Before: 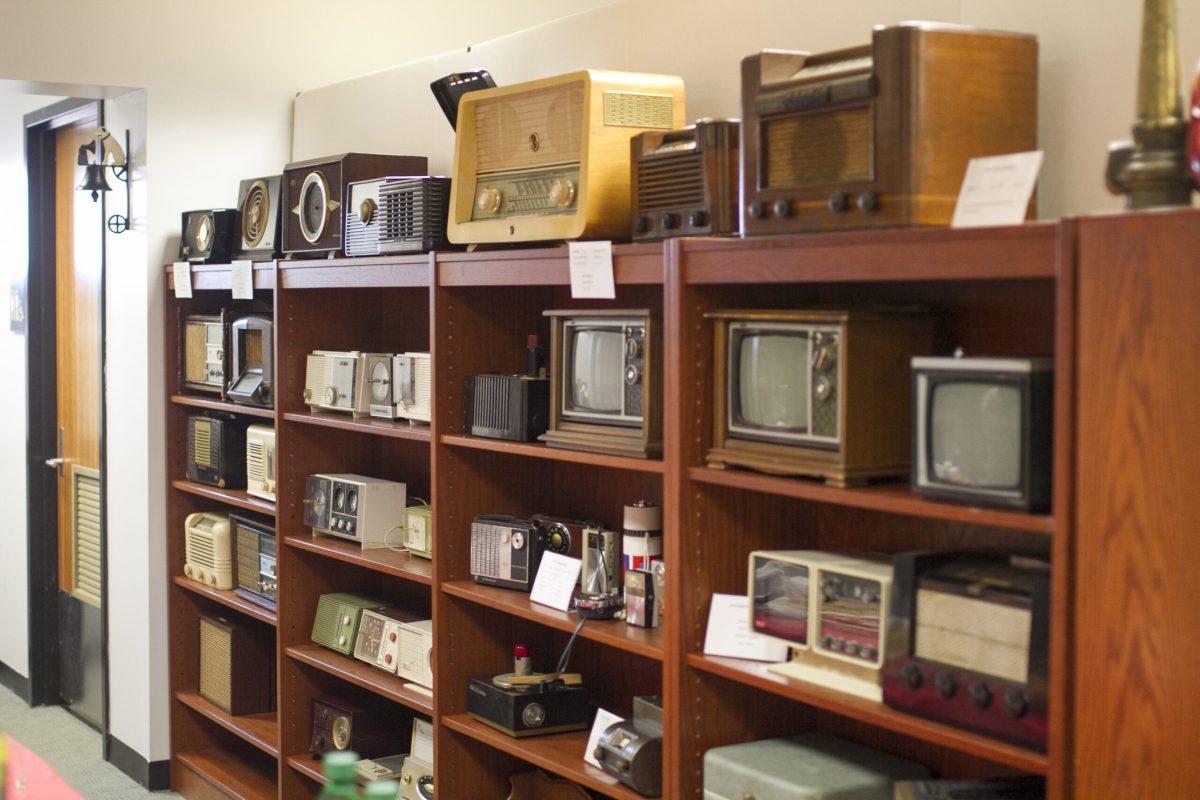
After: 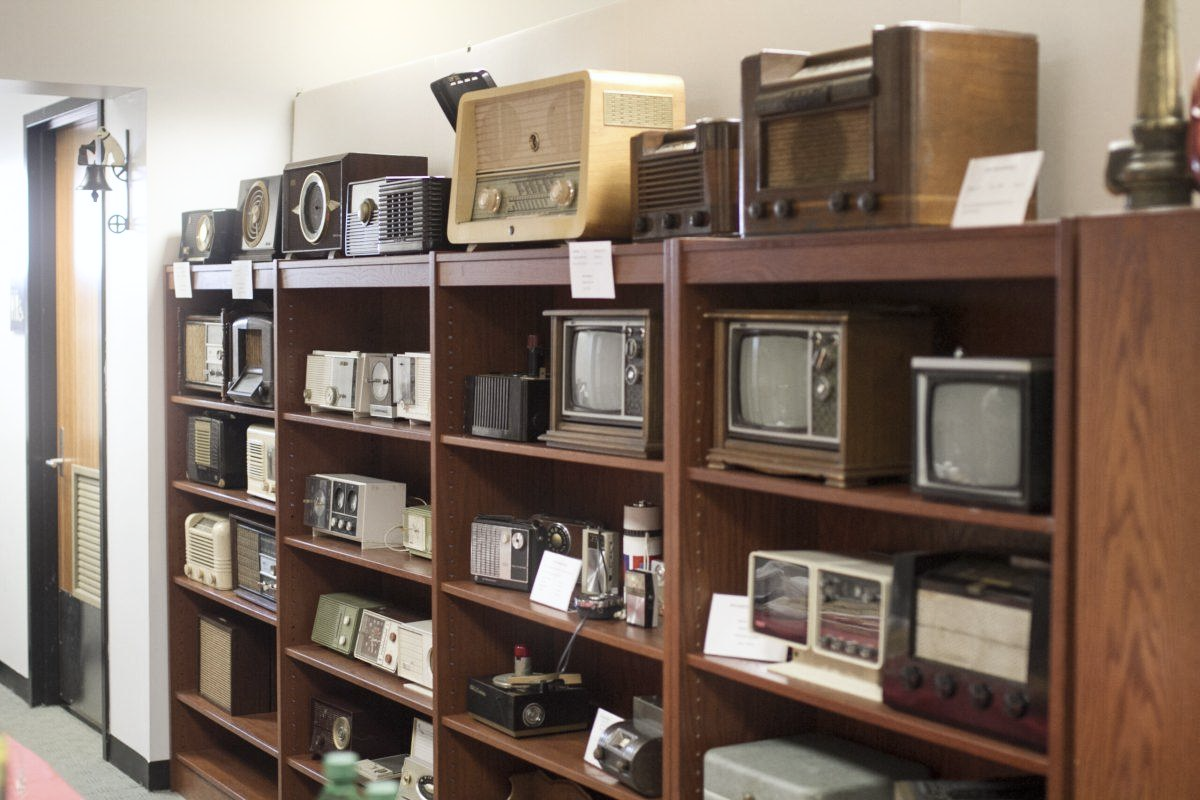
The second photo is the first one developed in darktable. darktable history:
bloom: size 9%, threshold 100%, strength 7%
contrast brightness saturation: contrast 0.1, saturation -0.36
white balance: red 0.988, blue 1.017
